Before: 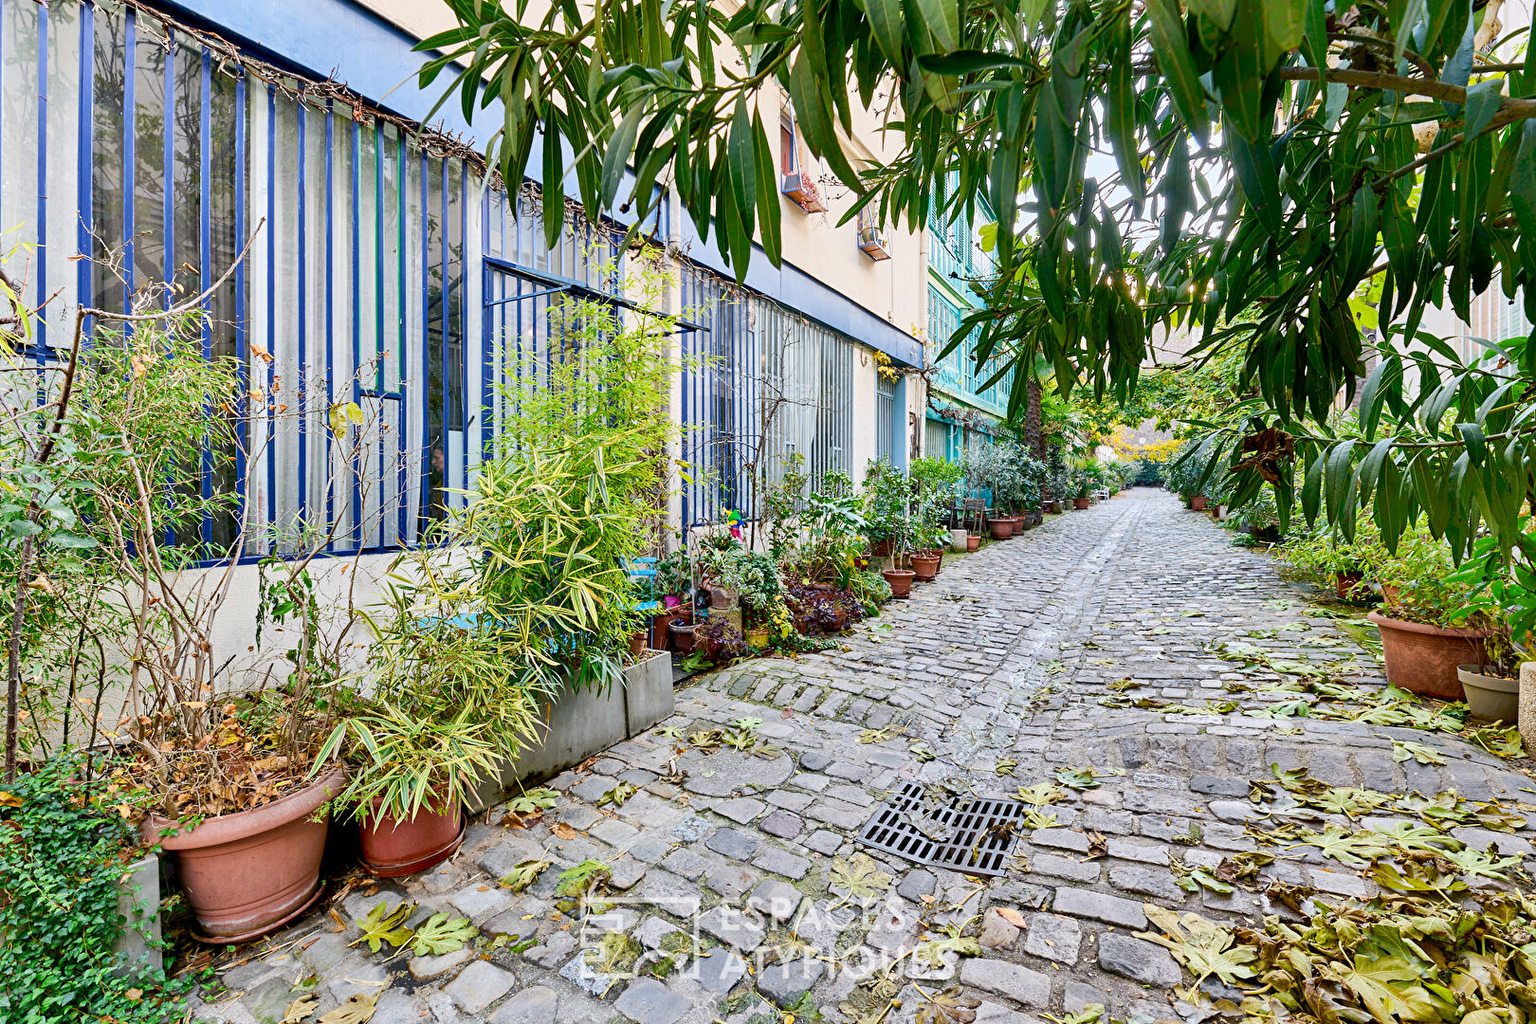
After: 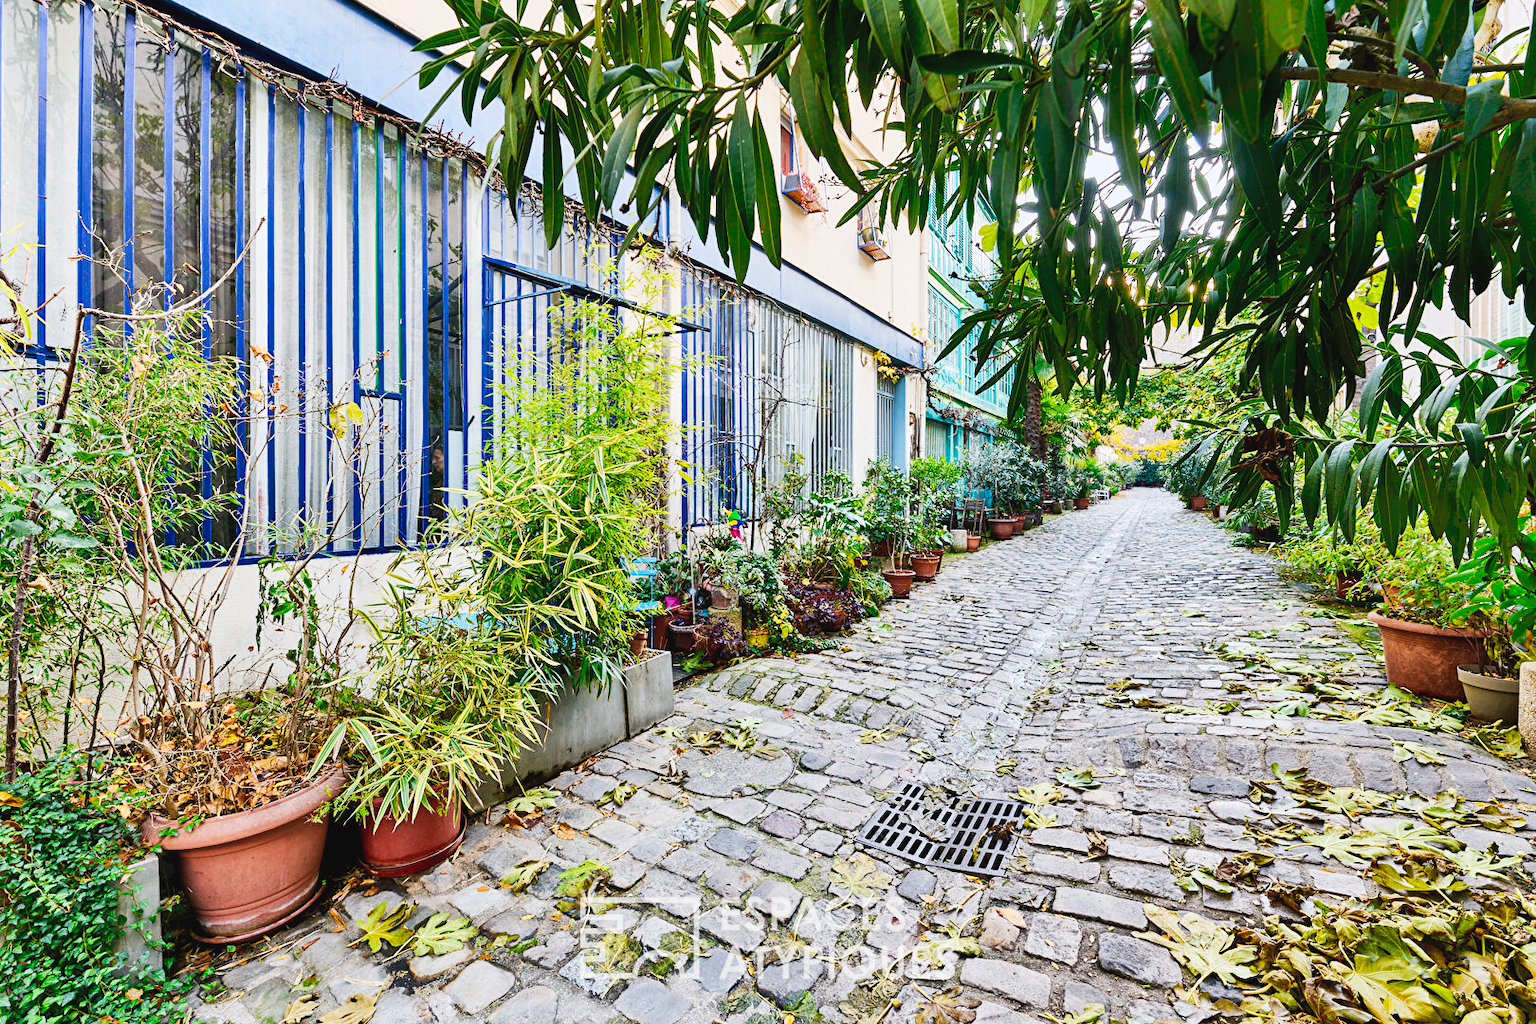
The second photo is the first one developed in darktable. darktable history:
tone curve: curves: ch0 [(0, 0.032) (0.181, 0.156) (0.751, 0.829) (1, 1)], preserve colors none
